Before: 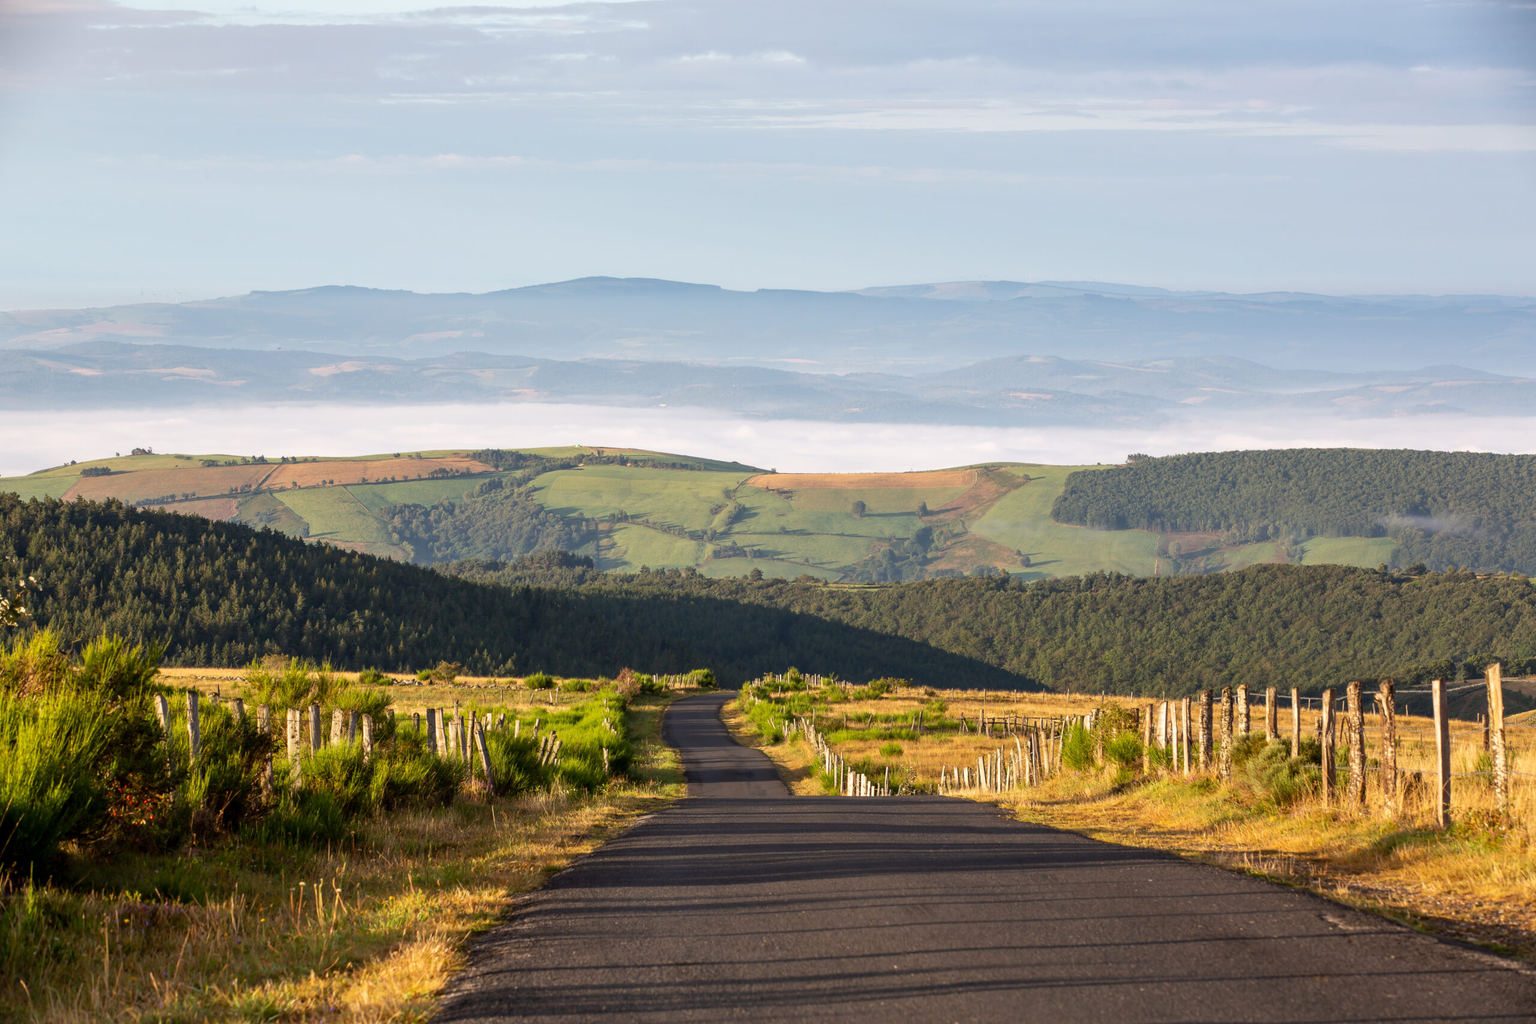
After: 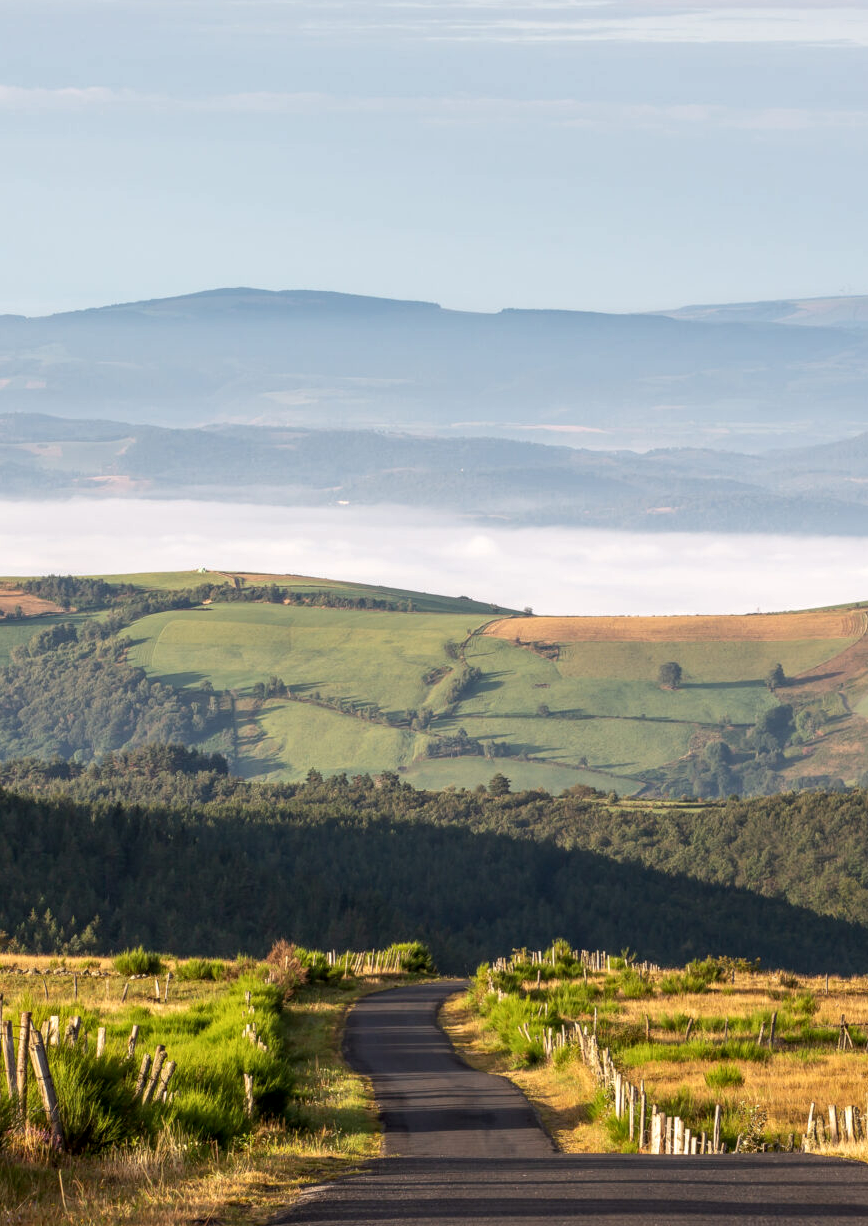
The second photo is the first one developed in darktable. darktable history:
crop and rotate: left 29.743%, top 10.193%, right 36.313%, bottom 17.94%
local contrast: on, module defaults
